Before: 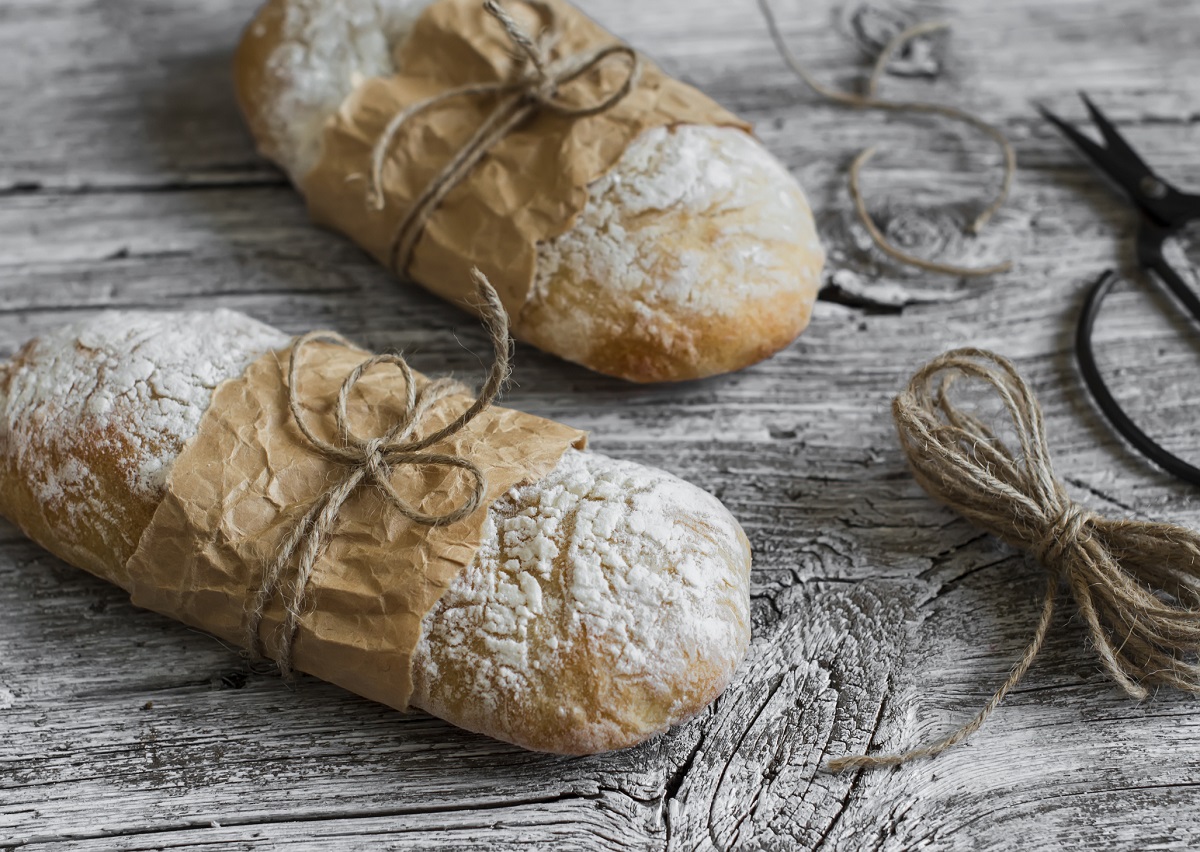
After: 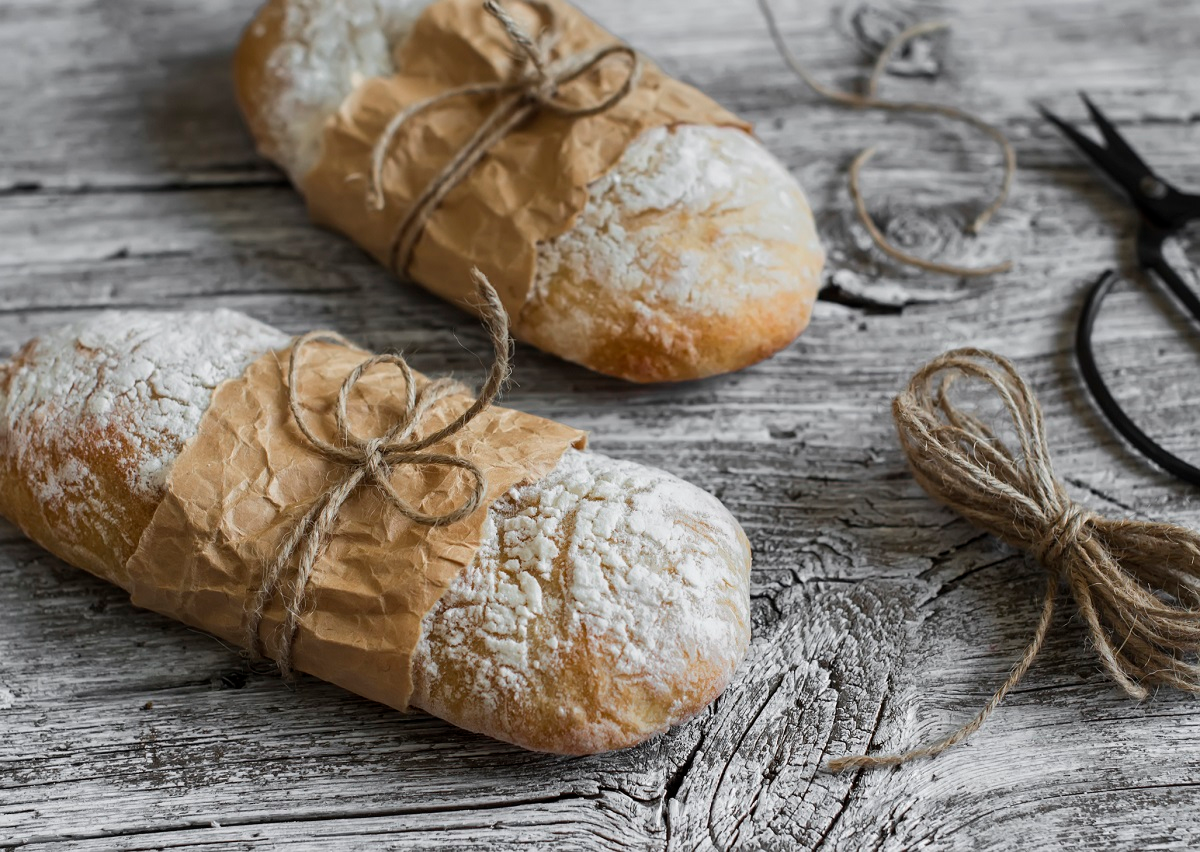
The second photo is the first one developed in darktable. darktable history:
tone equalizer: smoothing diameter 2.21%, edges refinement/feathering 16.03, mask exposure compensation -1.57 EV, filter diffusion 5
